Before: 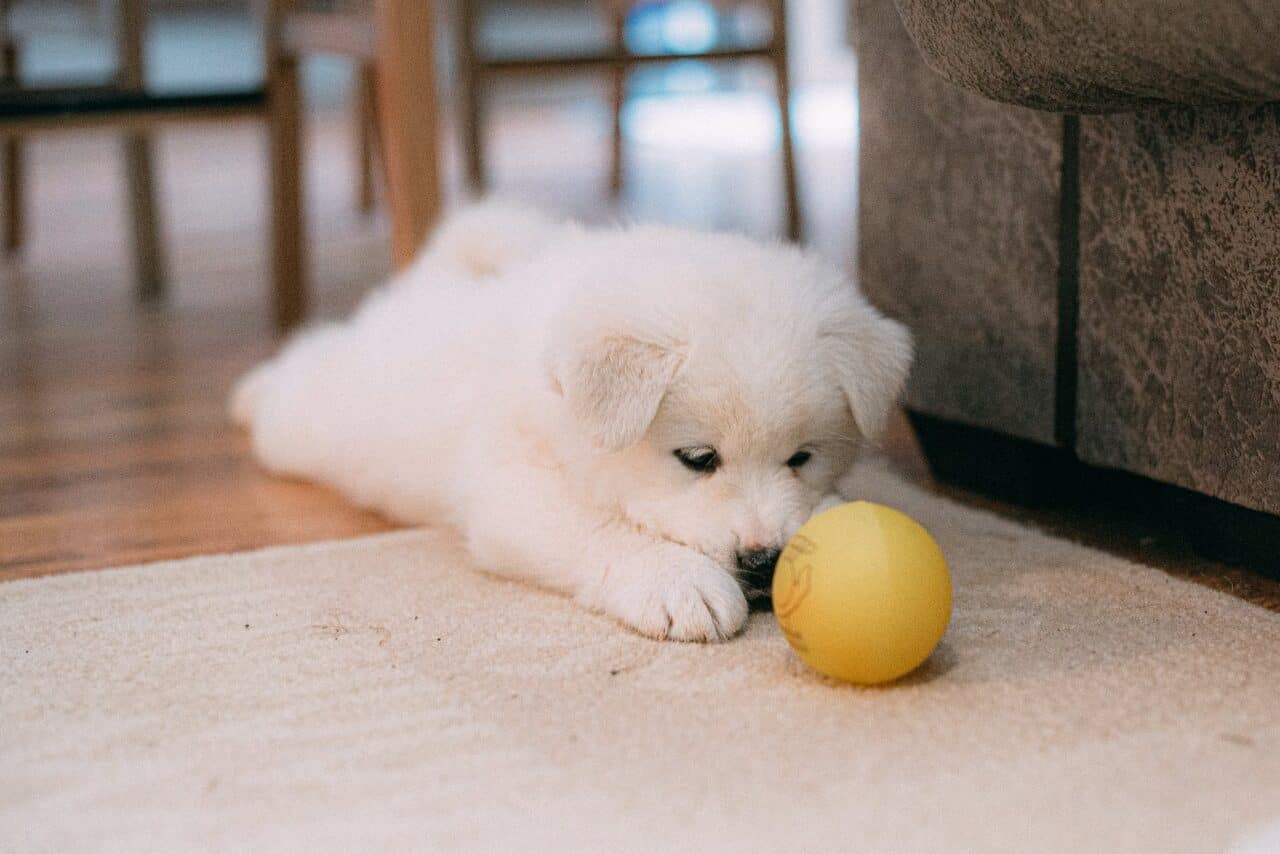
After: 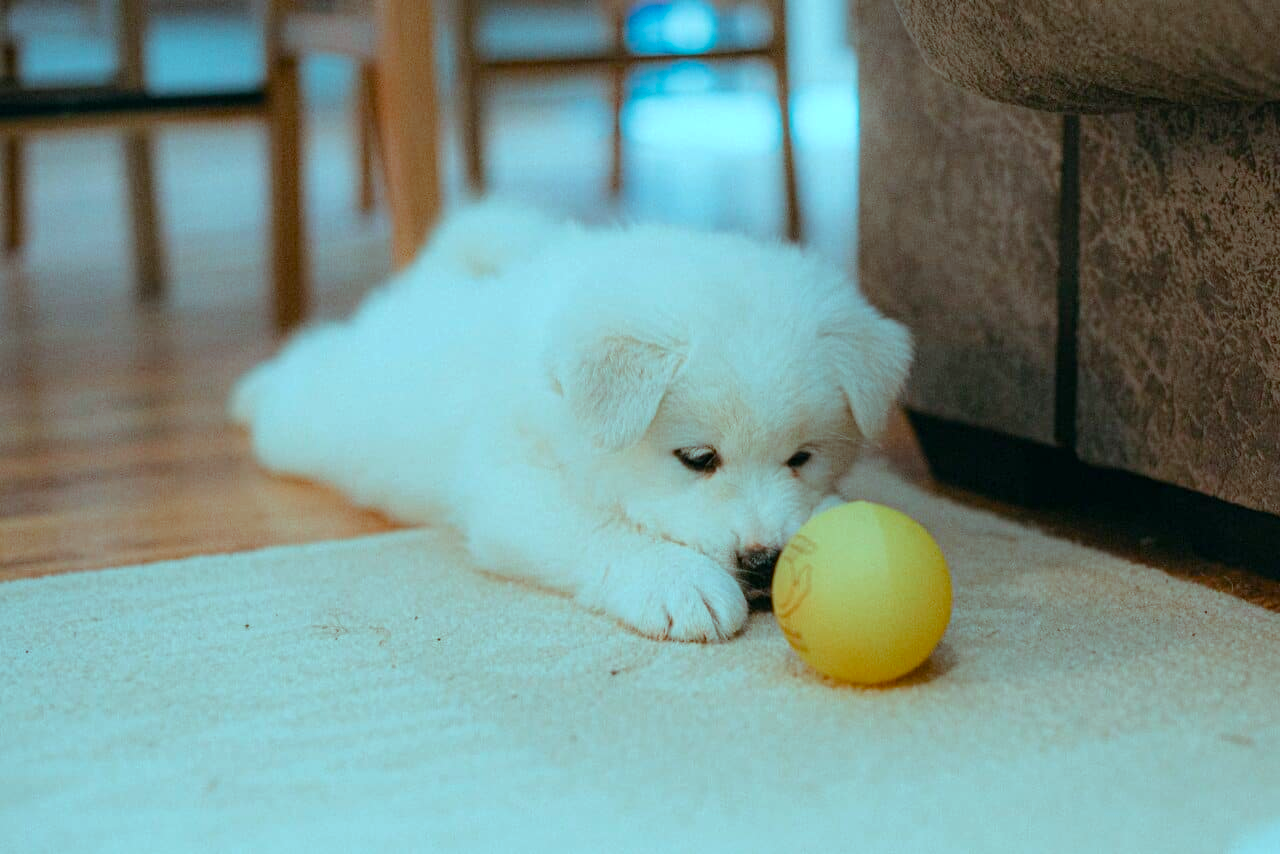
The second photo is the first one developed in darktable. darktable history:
color balance rgb: highlights gain › luminance -32.856%, highlights gain › chroma 5.717%, highlights gain › hue 214.88°, perceptual saturation grading › global saturation 20%, perceptual saturation grading › highlights -25.871%, perceptual saturation grading › shadows 25.524%, perceptual brilliance grading › highlights 10.134%, perceptual brilliance grading › mid-tones 5.442%
